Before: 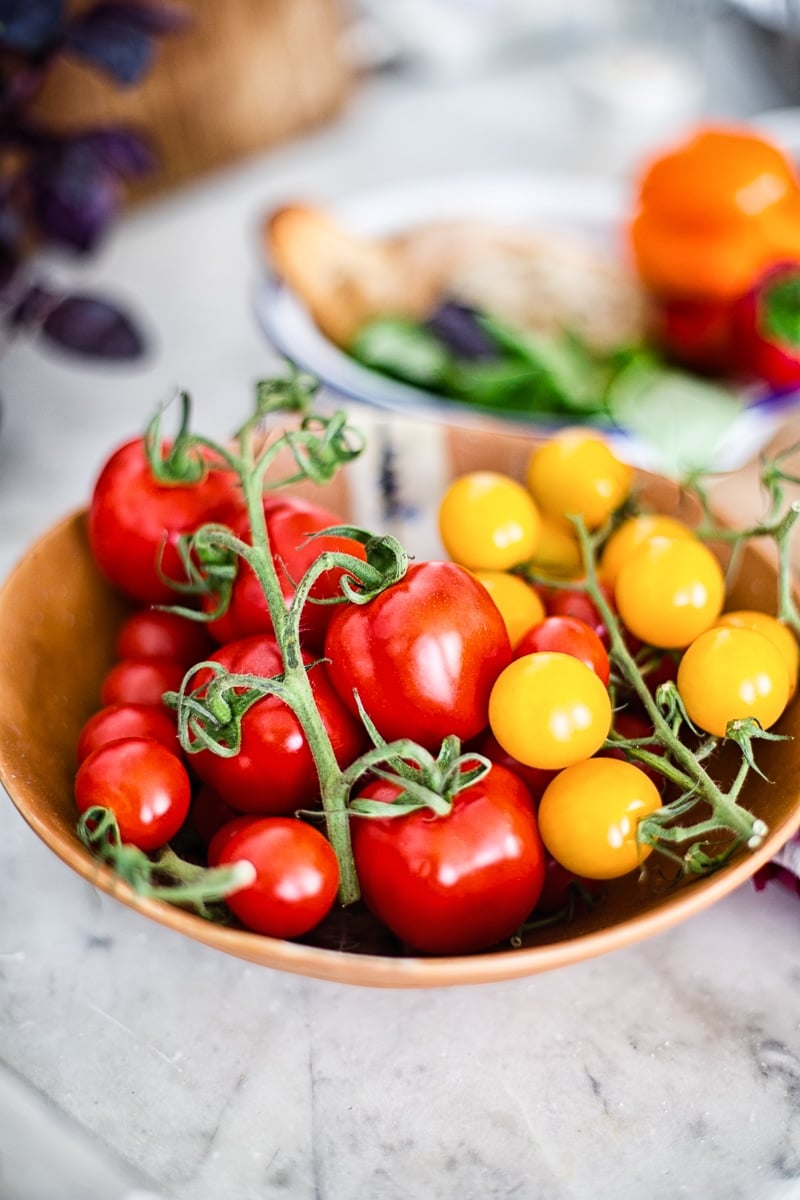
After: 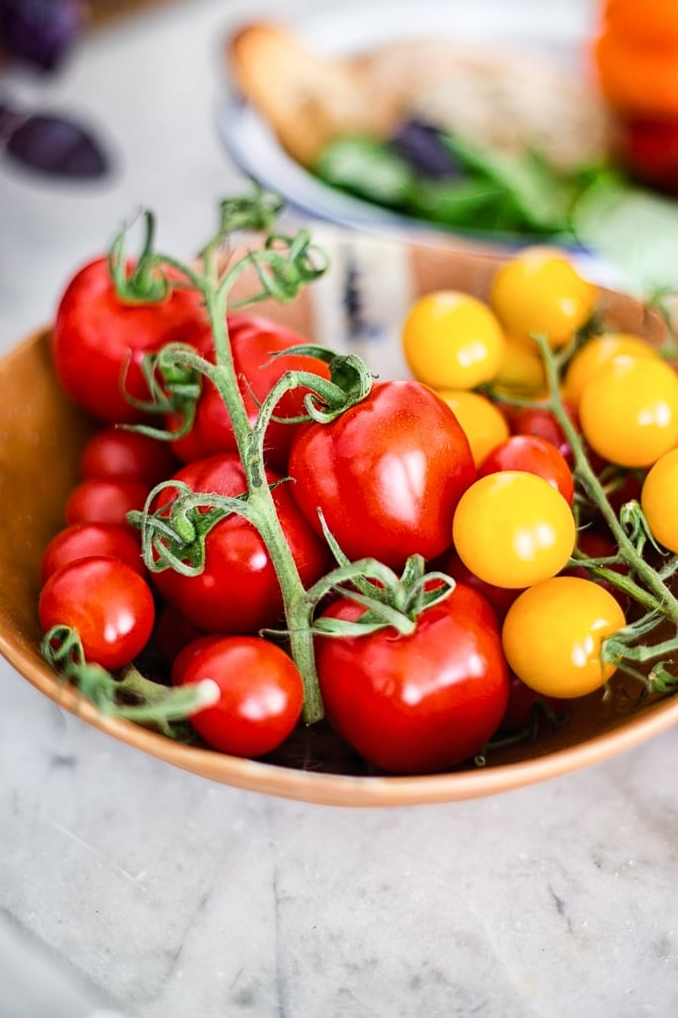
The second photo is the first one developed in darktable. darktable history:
crop and rotate: left 4.571%, top 15.109%, right 10.647%
